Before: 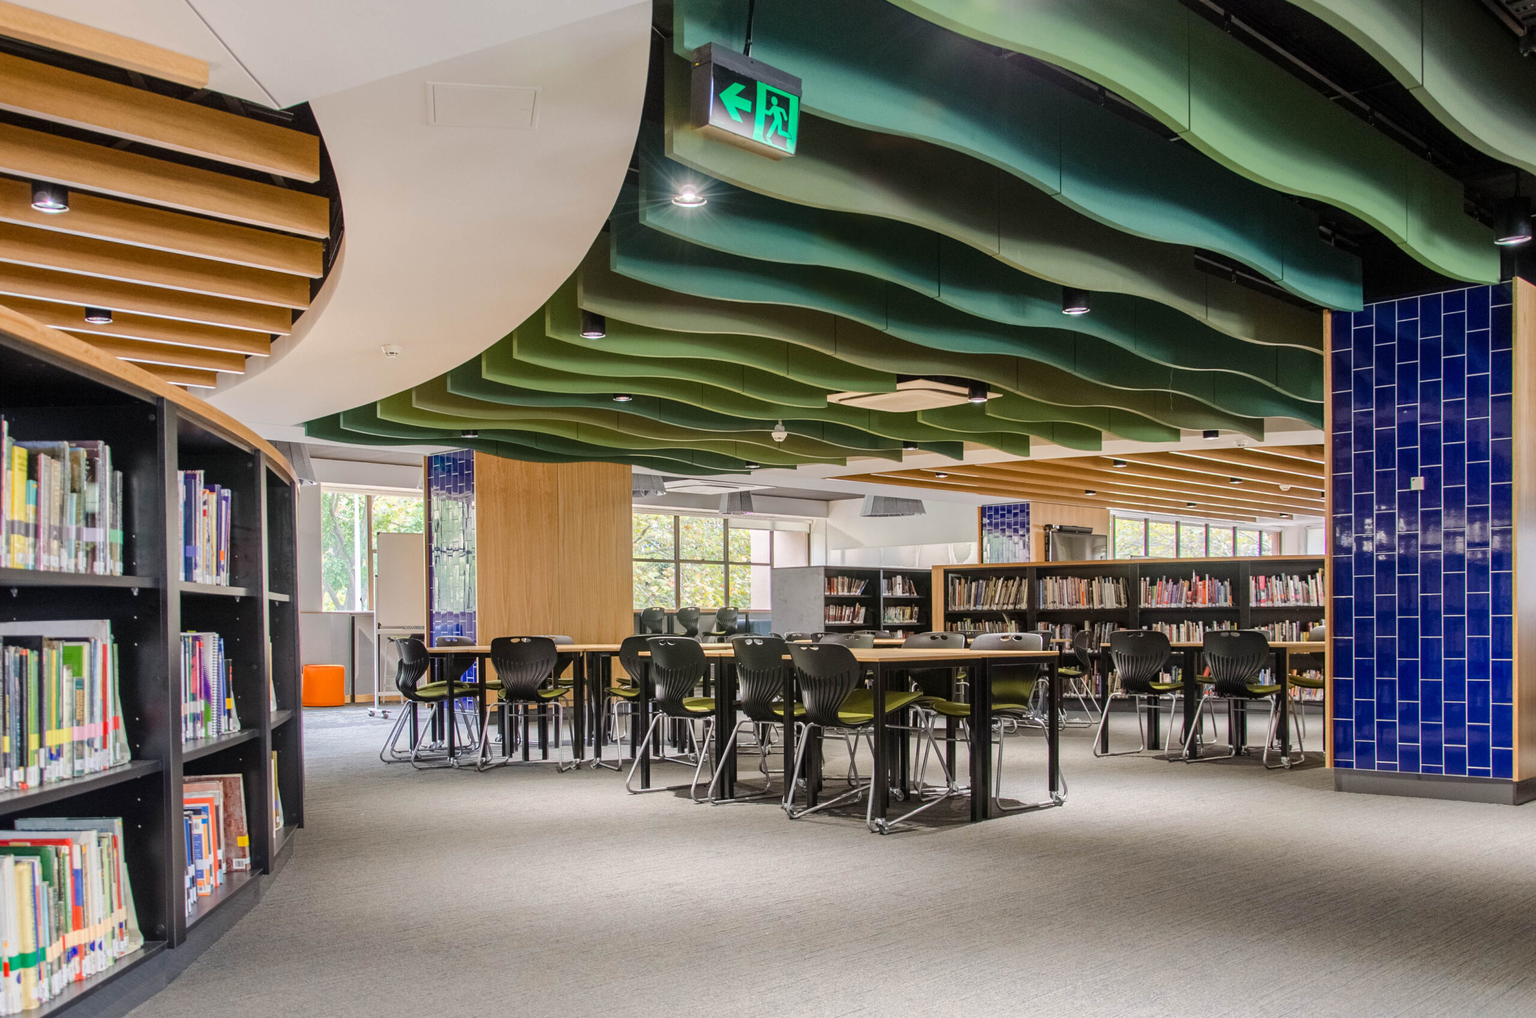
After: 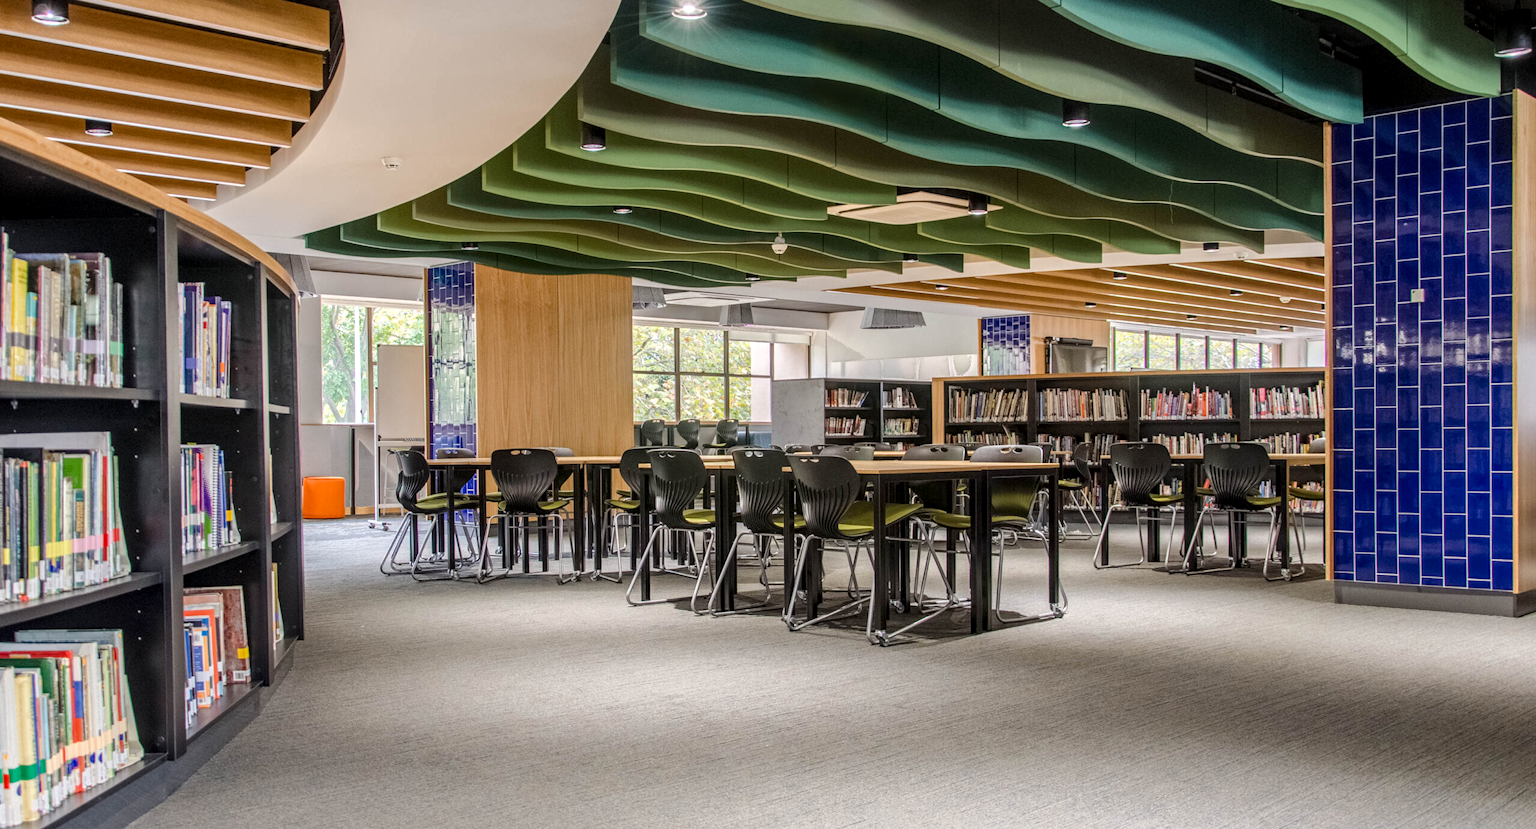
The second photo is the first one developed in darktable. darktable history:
local contrast: detail 130%
crop and rotate: top 18.507%
